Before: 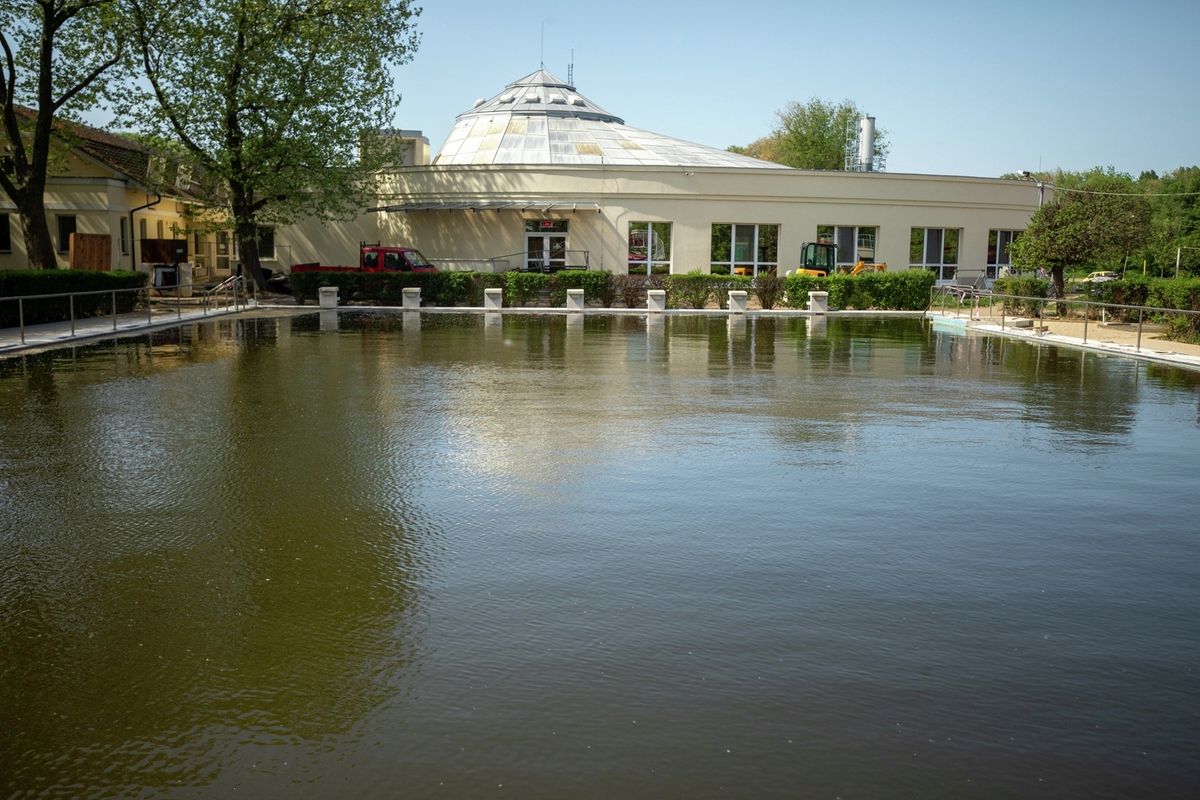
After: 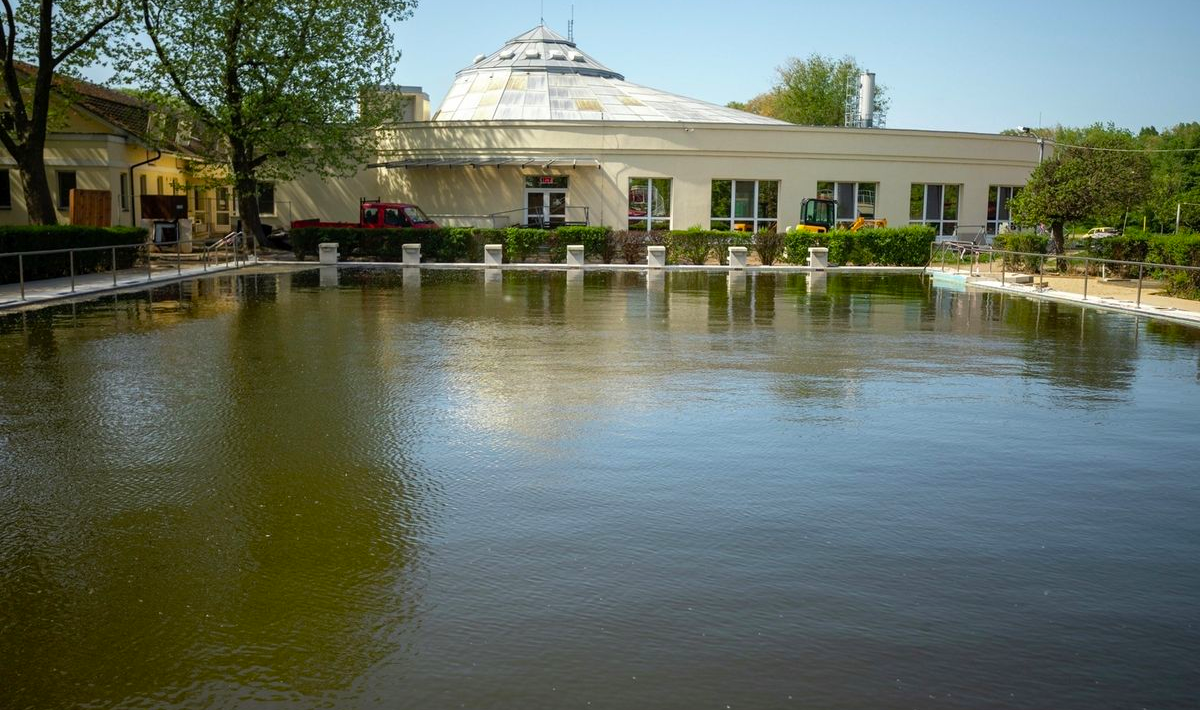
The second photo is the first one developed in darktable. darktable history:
color balance rgb: linear chroma grading › global chroma 6.48%, perceptual saturation grading › global saturation 12.96%, global vibrance 6.02%
tone equalizer: on, module defaults
crop and rotate: top 5.609%, bottom 5.609%
